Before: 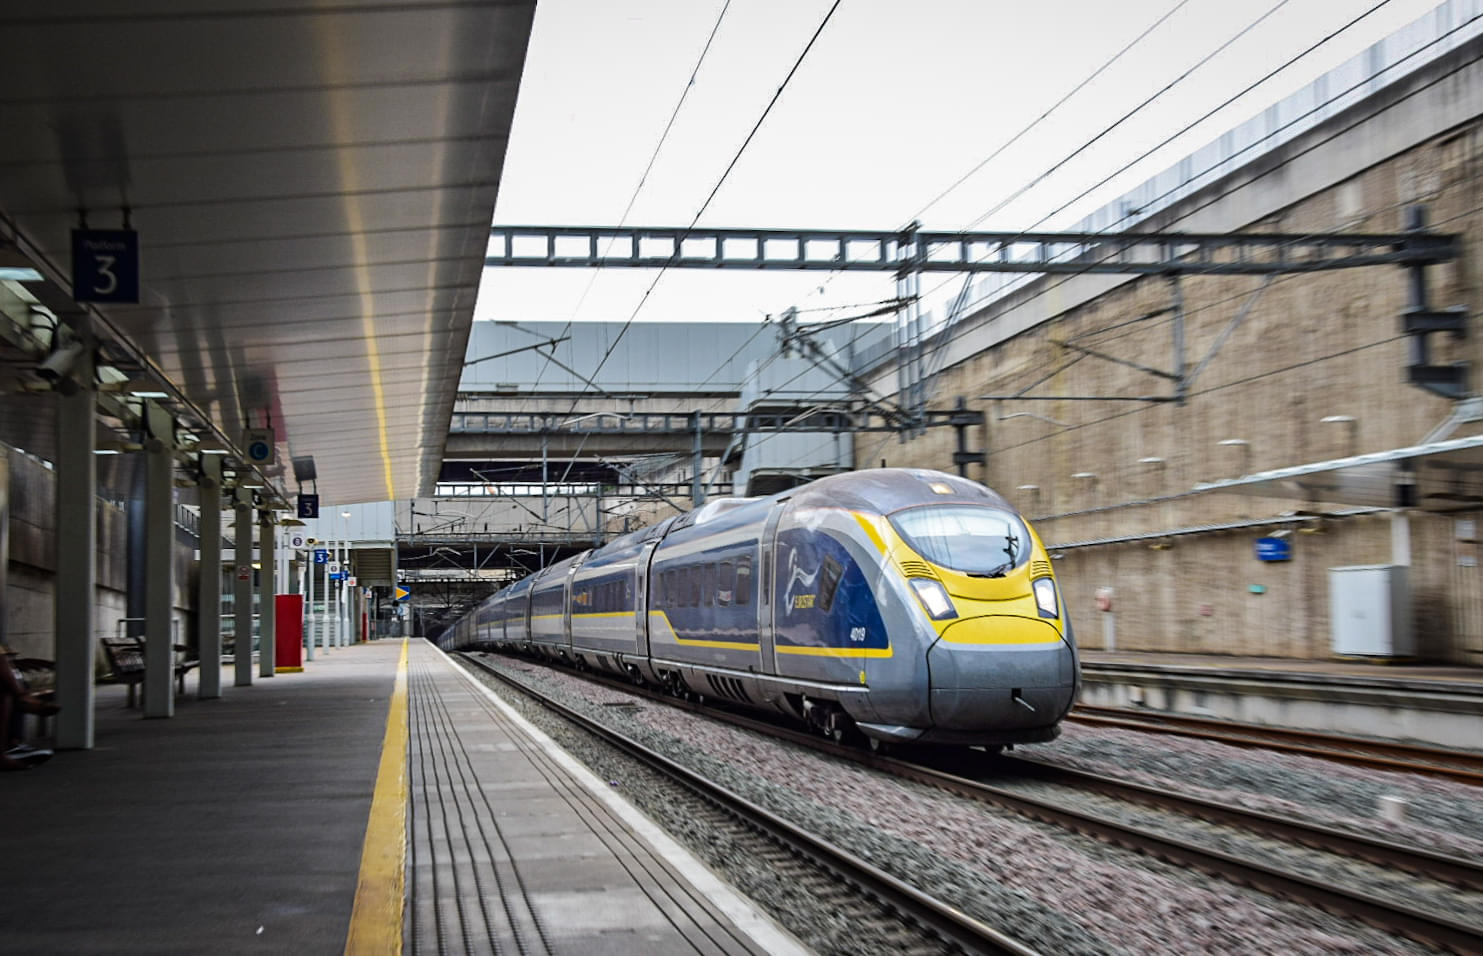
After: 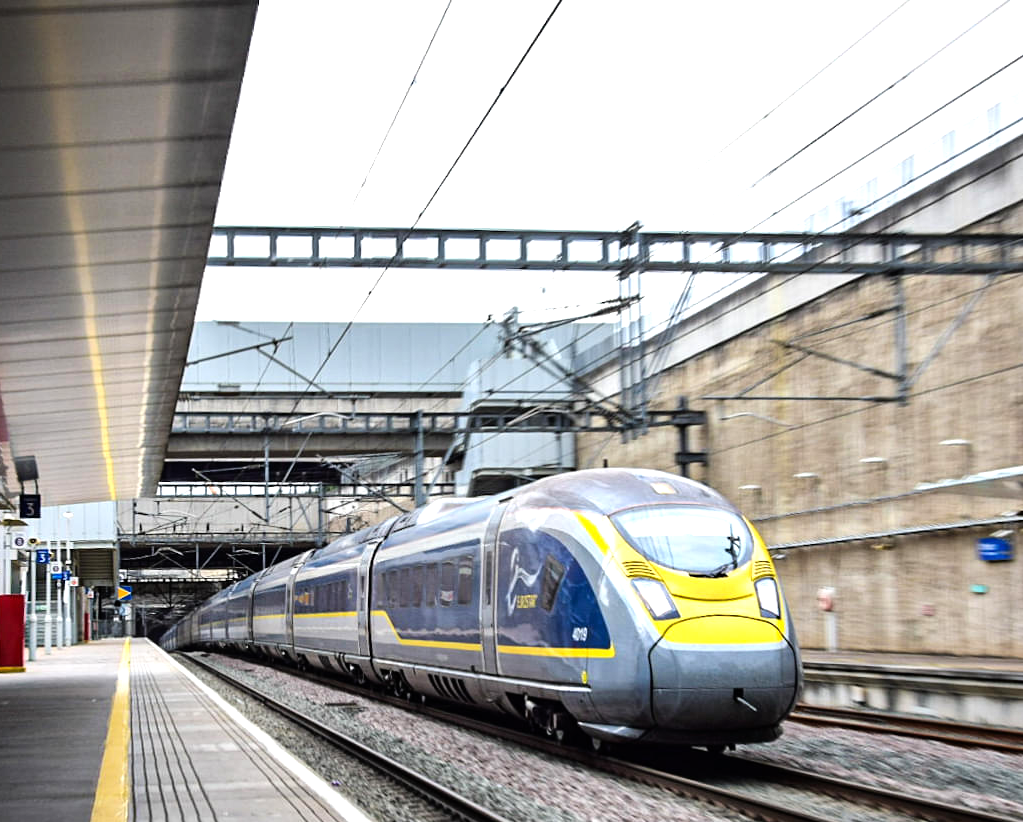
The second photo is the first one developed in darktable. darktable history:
crop: left 18.758%, right 12.225%, bottom 13.998%
tone equalizer: -8 EV -0.778 EV, -7 EV -0.693 EV, -6 EV -0.576 EV, -5 EV -0.421 EV, -3 EV 0.377 EV, -2 EV 0.6 EV, -1 EV 0.681 EV, +0 EV 0.726 EV
